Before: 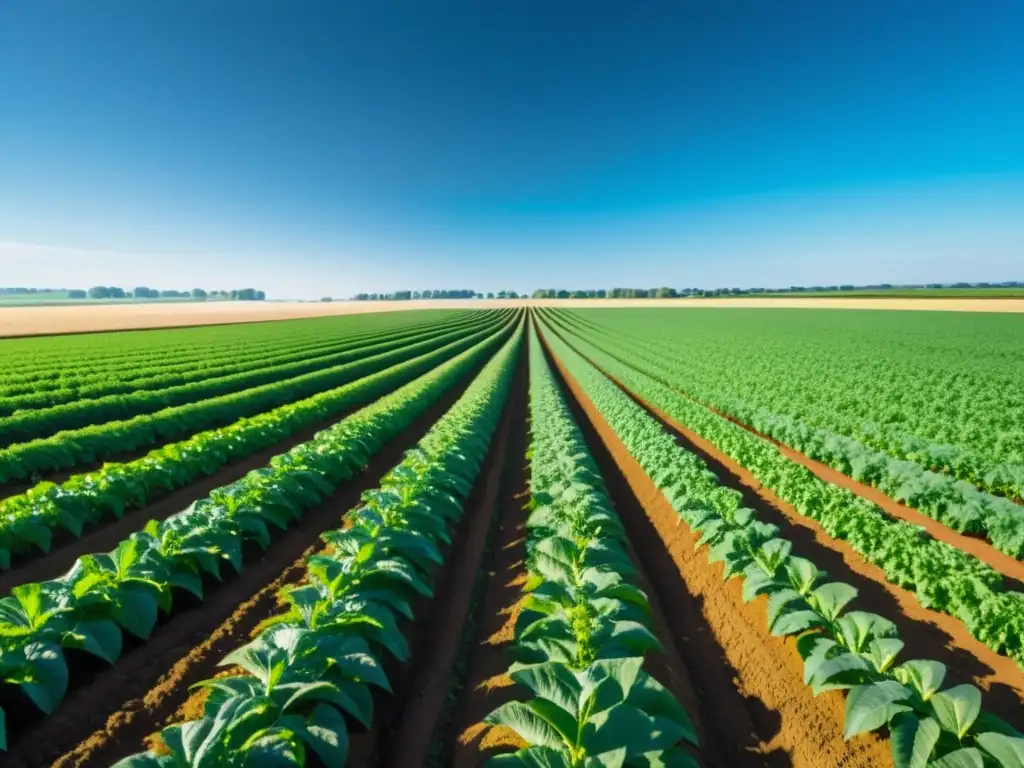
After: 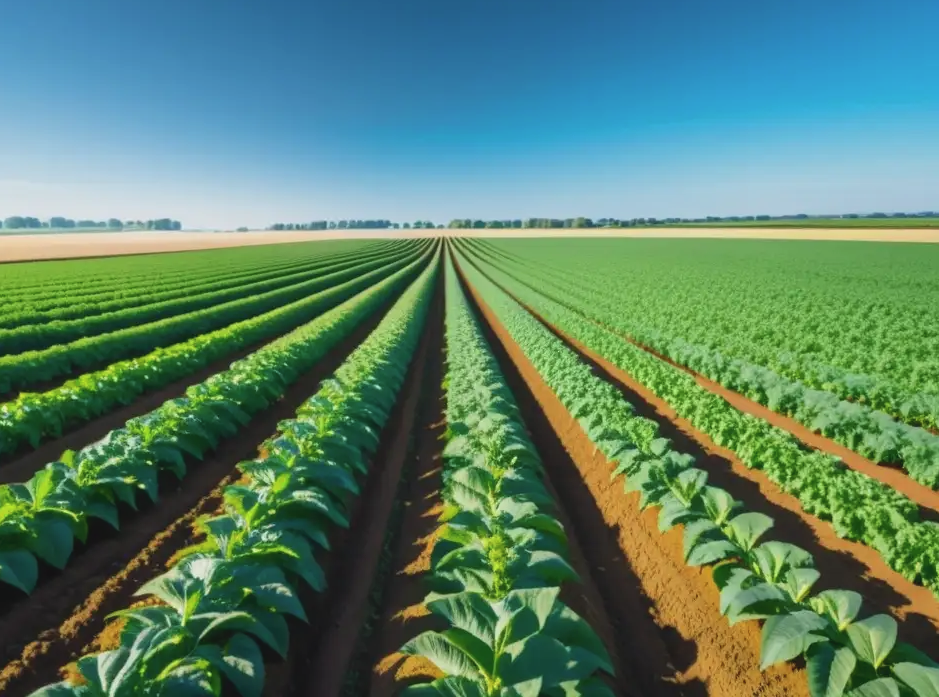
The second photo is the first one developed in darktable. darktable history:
crop and rotate: left 8.262%, top 9.226%
contrast brightness saturation: contrast -0.1, saturation -0.1
